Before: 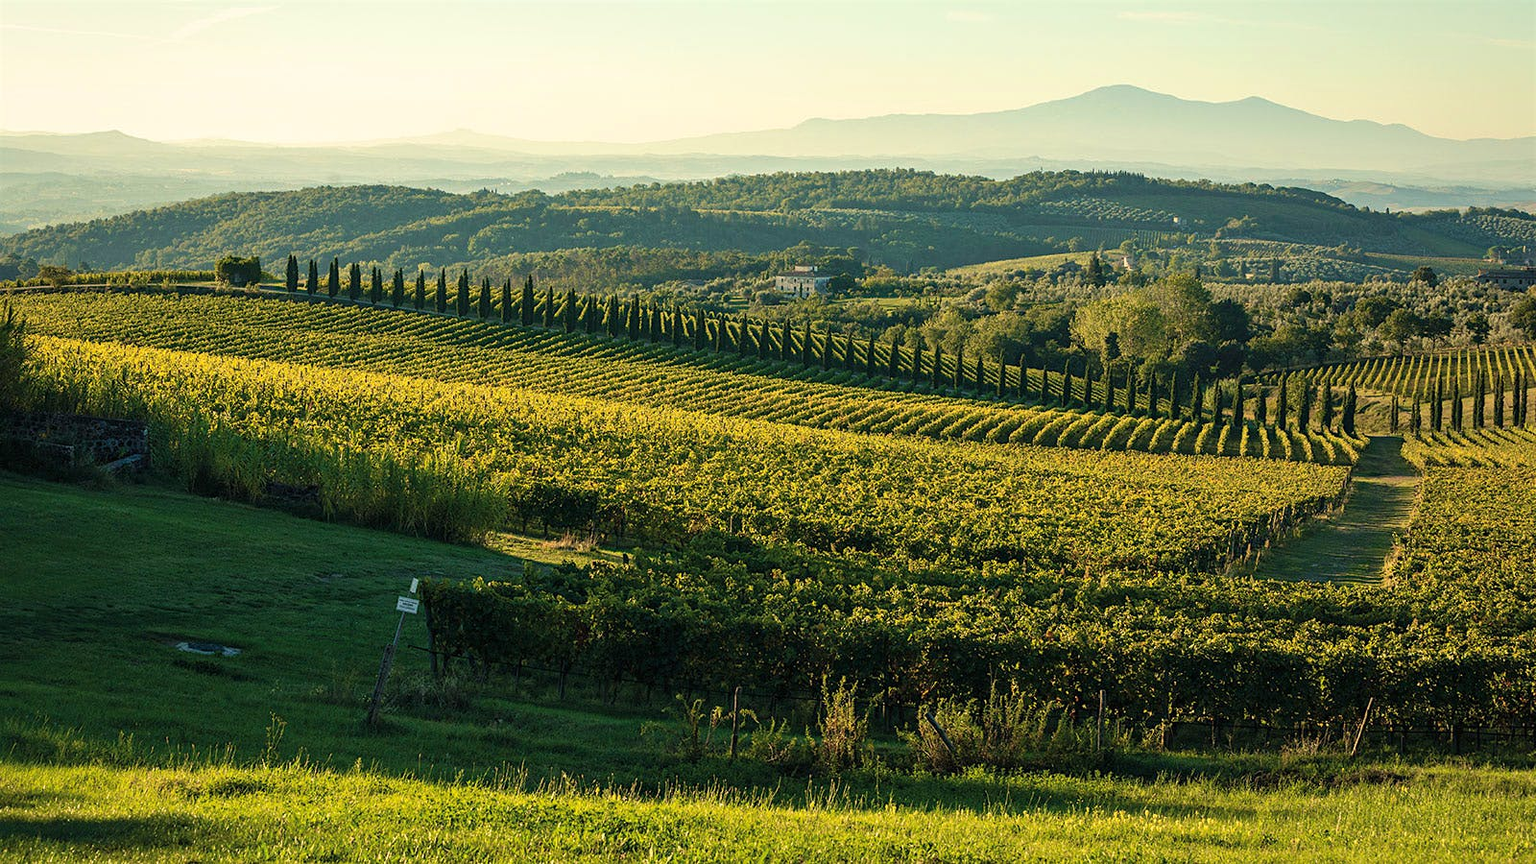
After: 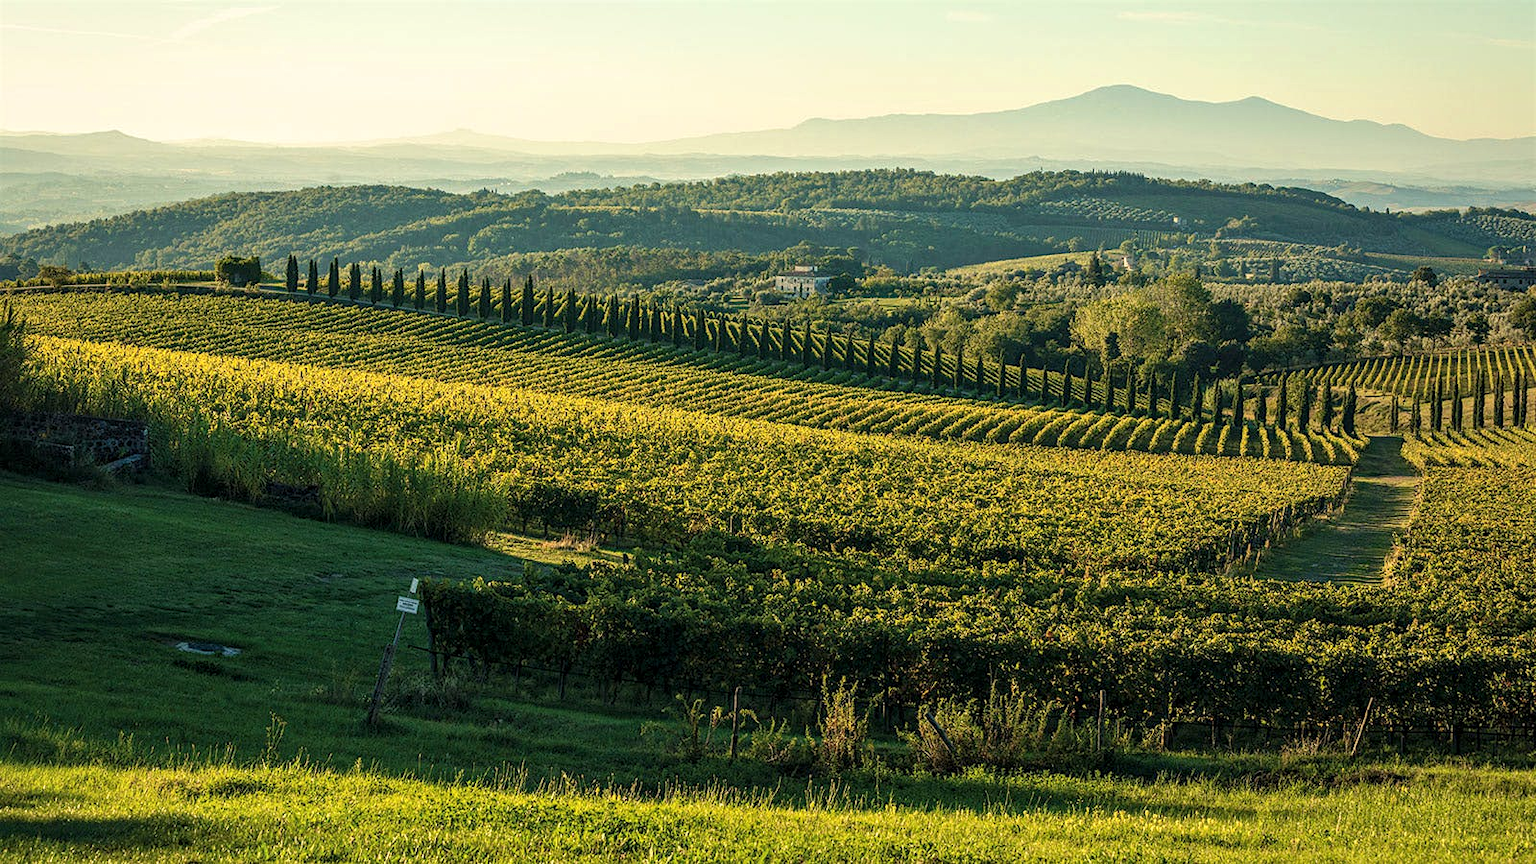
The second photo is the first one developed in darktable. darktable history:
exposure: exposure 0.014 EV, compensate highlight preservation false
local contrast: on, module defaults
